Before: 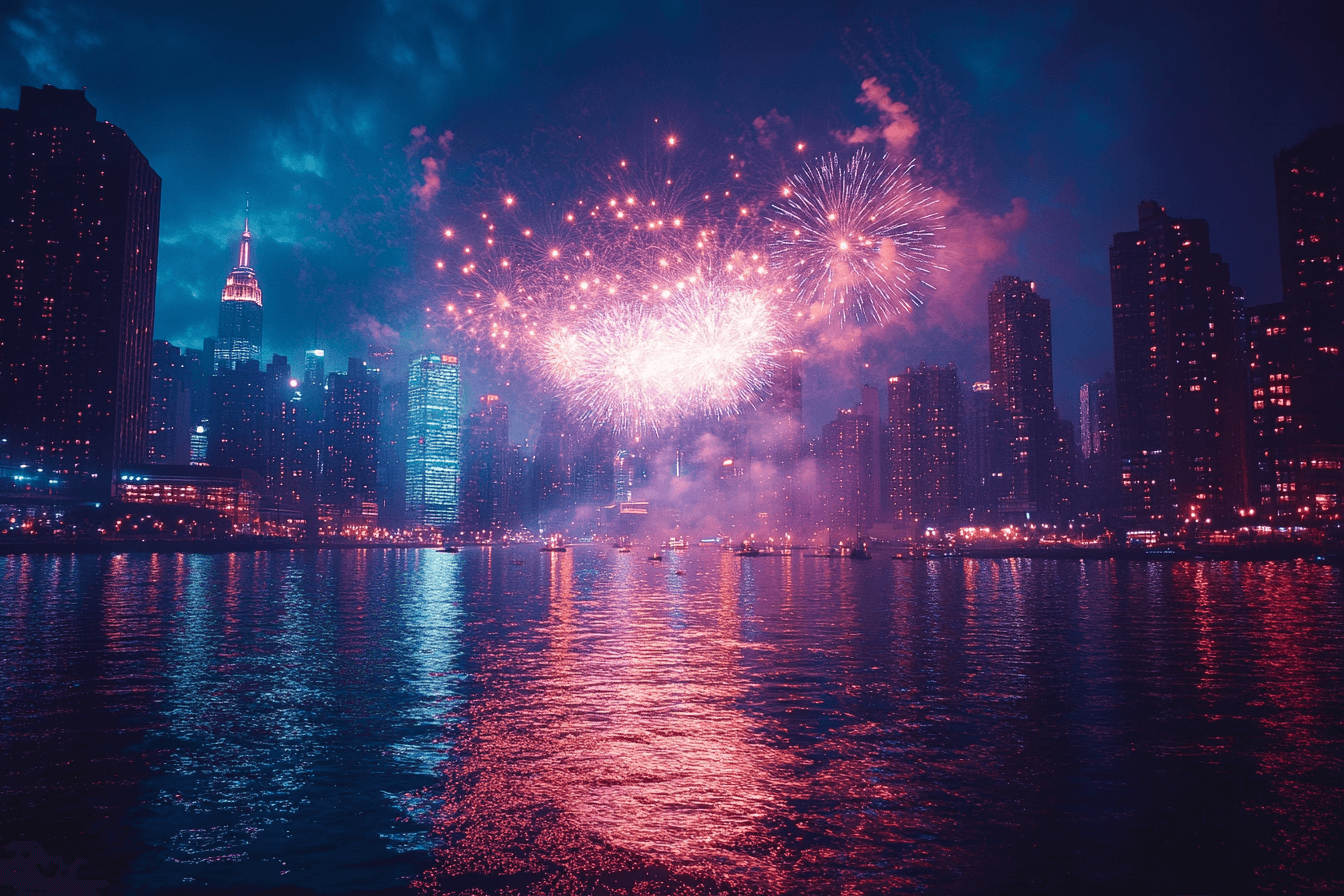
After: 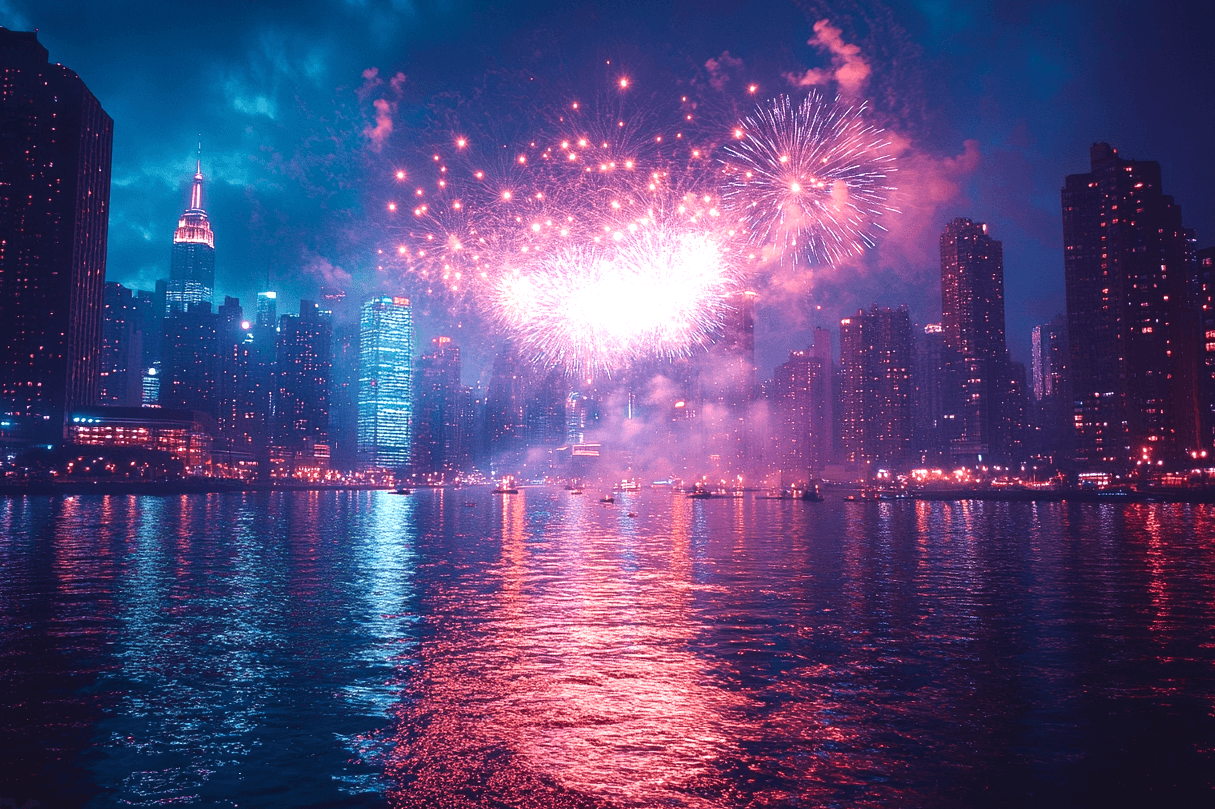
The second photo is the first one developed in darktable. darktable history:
crop: left 3.6%, top 6.503%, right 5.978%, bottom 3.191%
exposure: black level correction 0.001, exposure 0.499 EV, compensate exposure bias true, compensate highlight preservation false
